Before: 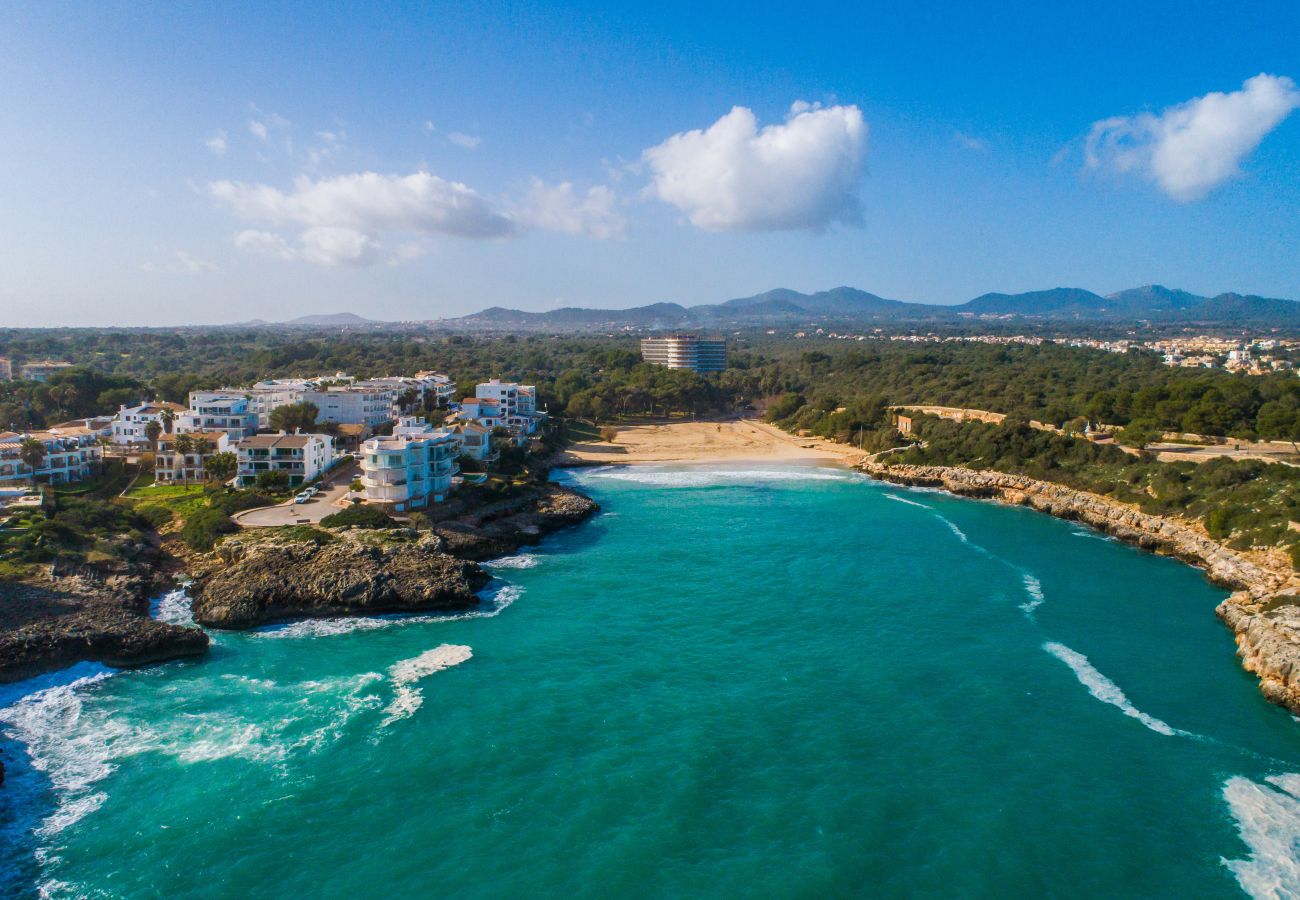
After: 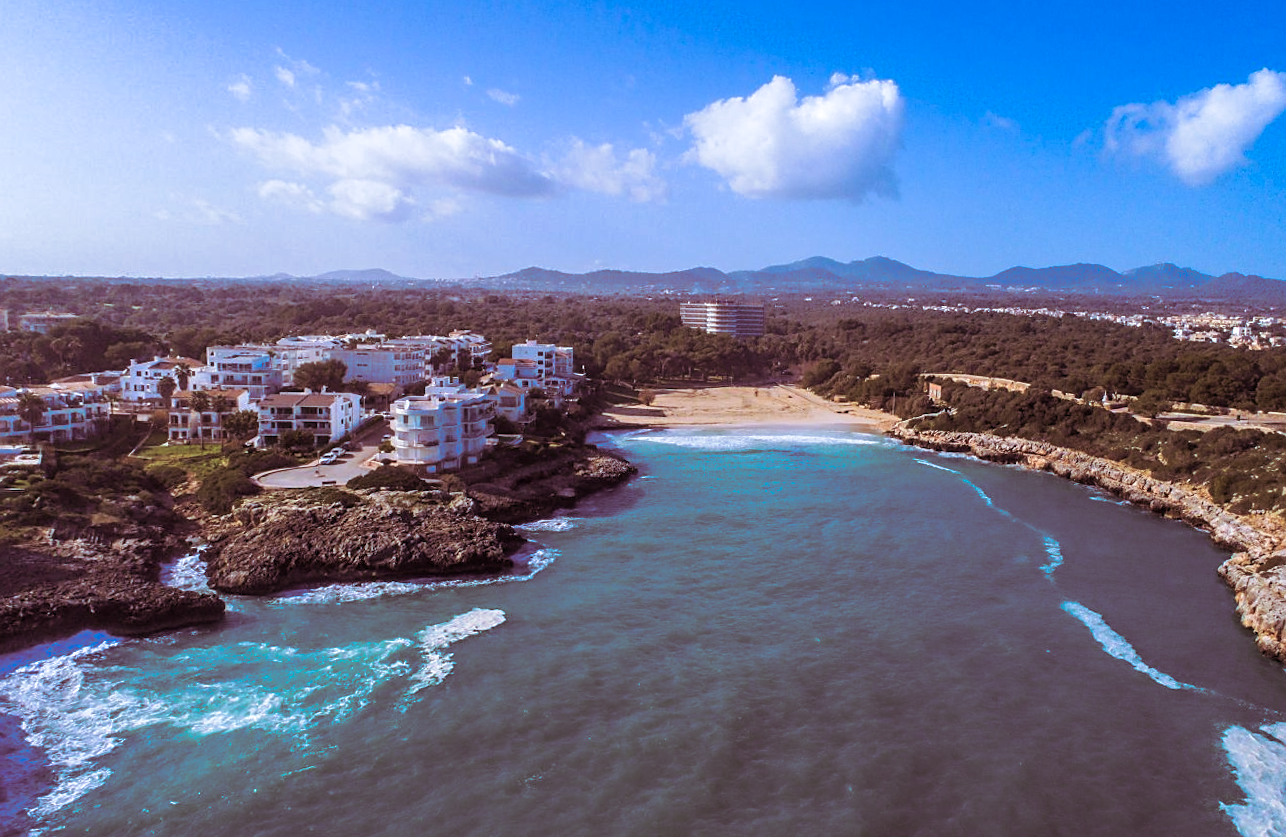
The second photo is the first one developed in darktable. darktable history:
color calibration: illuminant as shot in camera, x 0.377, y 0.392, temperature 4169.3 K, saturation algorithm version 1 (2020)
sharpen: radius 1.864, amount 0.398, threshold 1.271
rotate and perspective: rotation 0.679°, lens shift (horizontal) 0.136, crop left 0.009, crop right 0.991, crop top 0.078, crop bottom 0.95
split-toning: on, module defaults
